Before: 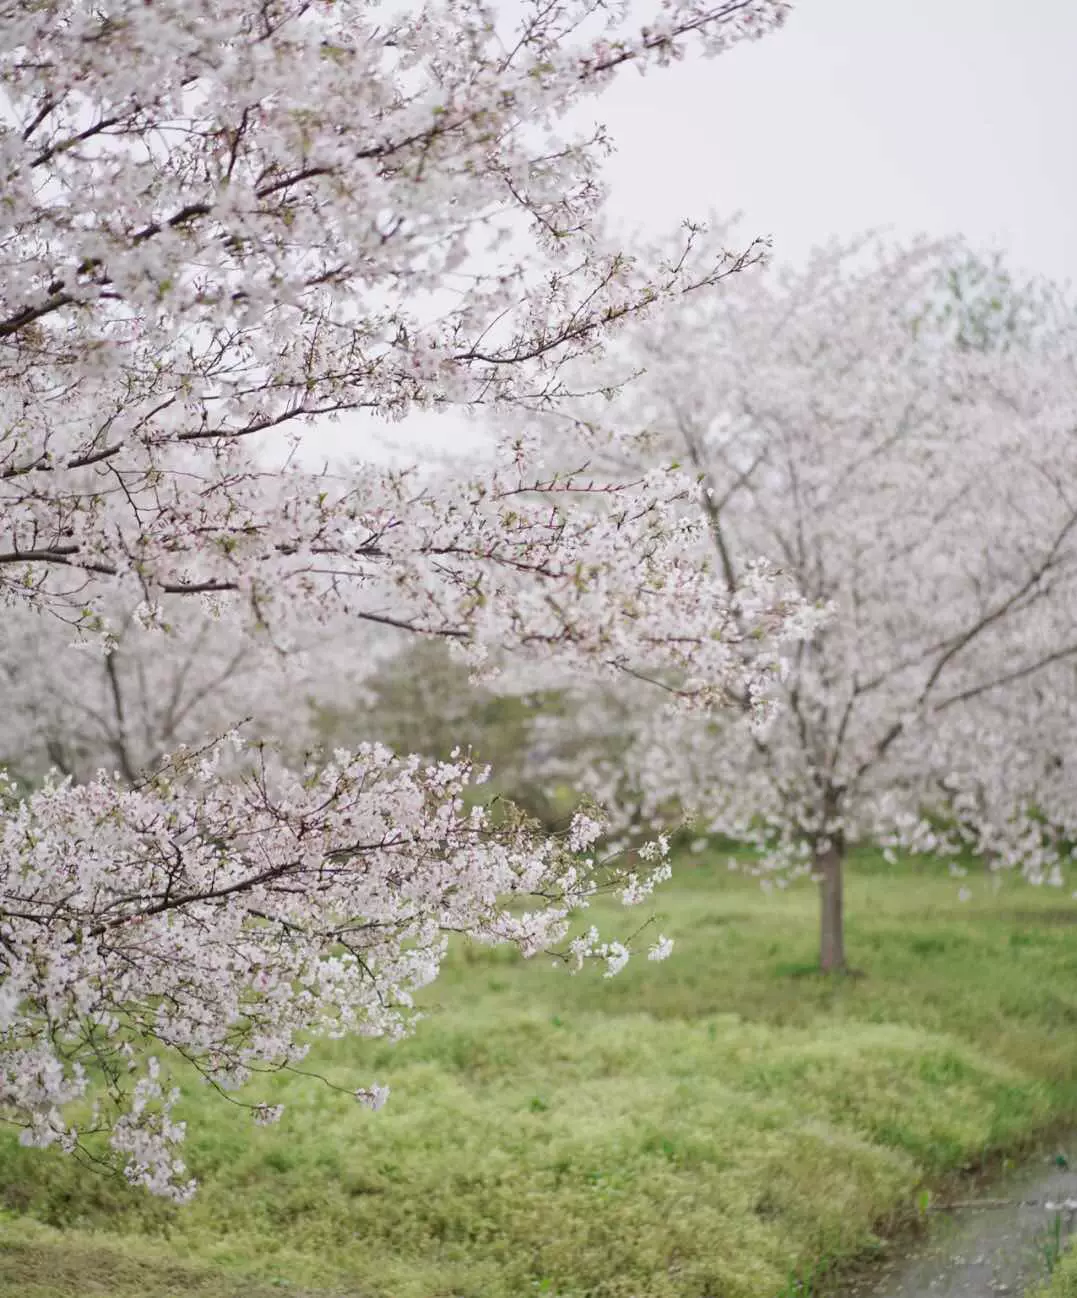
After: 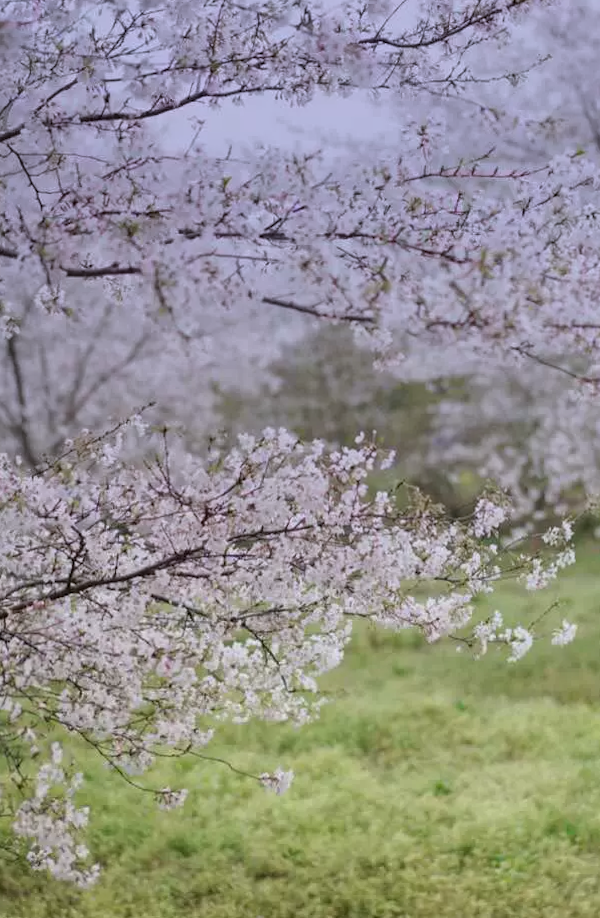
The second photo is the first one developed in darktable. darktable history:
crop: left 8.966%, top 23.852%, right 34.699%, bottom 4.703%
rotate and perspective: rotation 0.174°, lens shift (vertical) 0.013, lens shift (horizontal) 0.019, shear 0.001, automatic cropping original format, crop left 0.007, crop right 0.991, crop top 0.016, crop bottom 0.997
graduated density: hue 238.83°, saturation 50%
